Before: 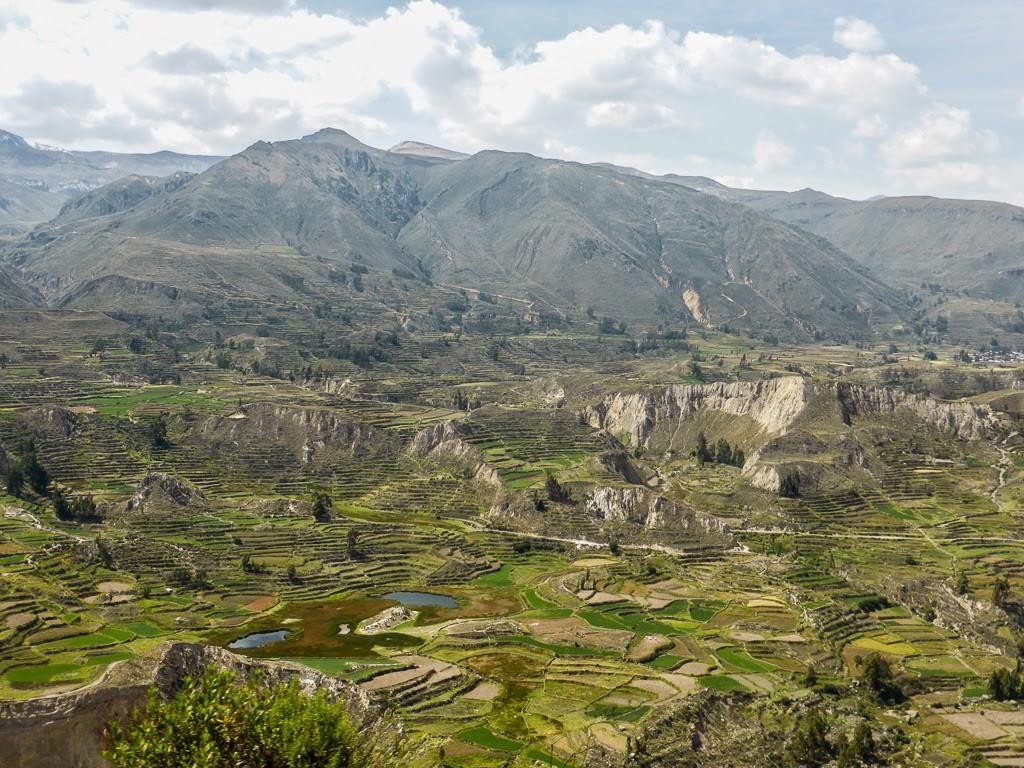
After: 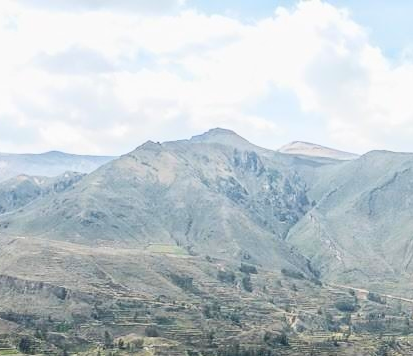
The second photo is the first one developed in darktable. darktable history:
tone curve: curves: ch0 [(0, 0) (0.055, 0.057) (0.258, 0.307) (0.434, 0.543) (0.517, 0.657) (0.745, 0.874) (1, 1)]; ch1 [(0, 0) (0.346, 0.307) (0.418, 0.383) (0.46, 0.439) (0.482, 0.493) (0.502, 0.503) (0.517, 0.514) (0.55, 0.561) (0.588, 0.603) (0.646, 0.688) (1, 1)]; ch2 [(0, 0) (0.346, 0.34) (0.431, 0.45) (0.485, 0.499) (0.5, 0.503) (0.527, 0.525) (0.545, 0.562) (0.679, 0.706) (1, 1)], color space Lab, linked channels, preserve colors none
crop and rotate: left 10.88%, top 0.048%, right 48.772%, bottom 53.504%
